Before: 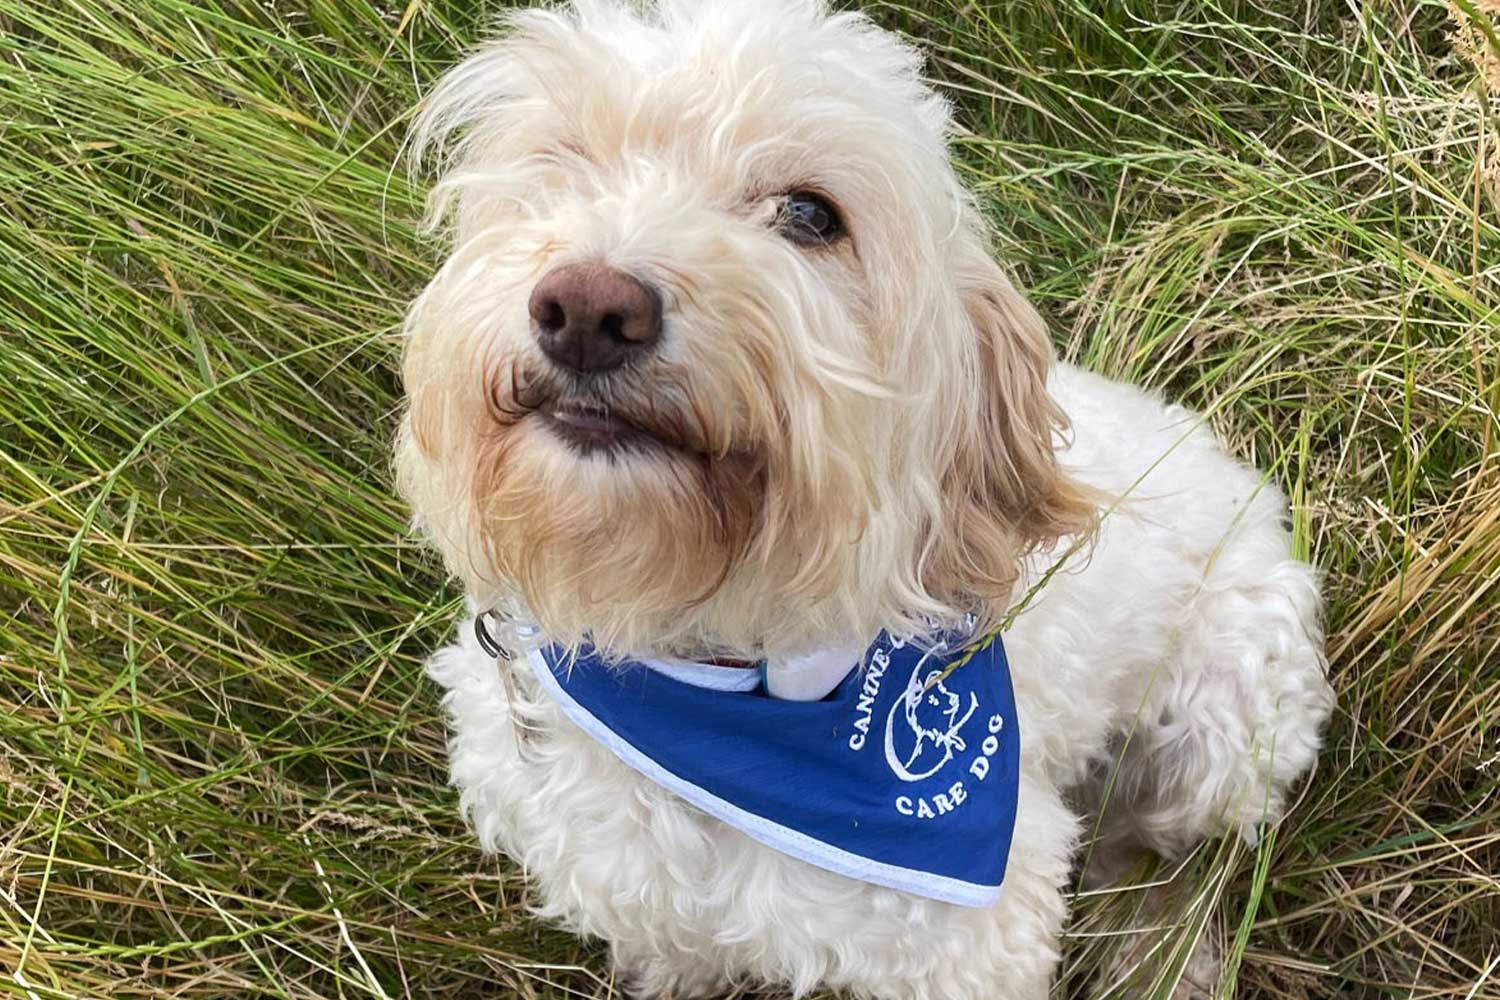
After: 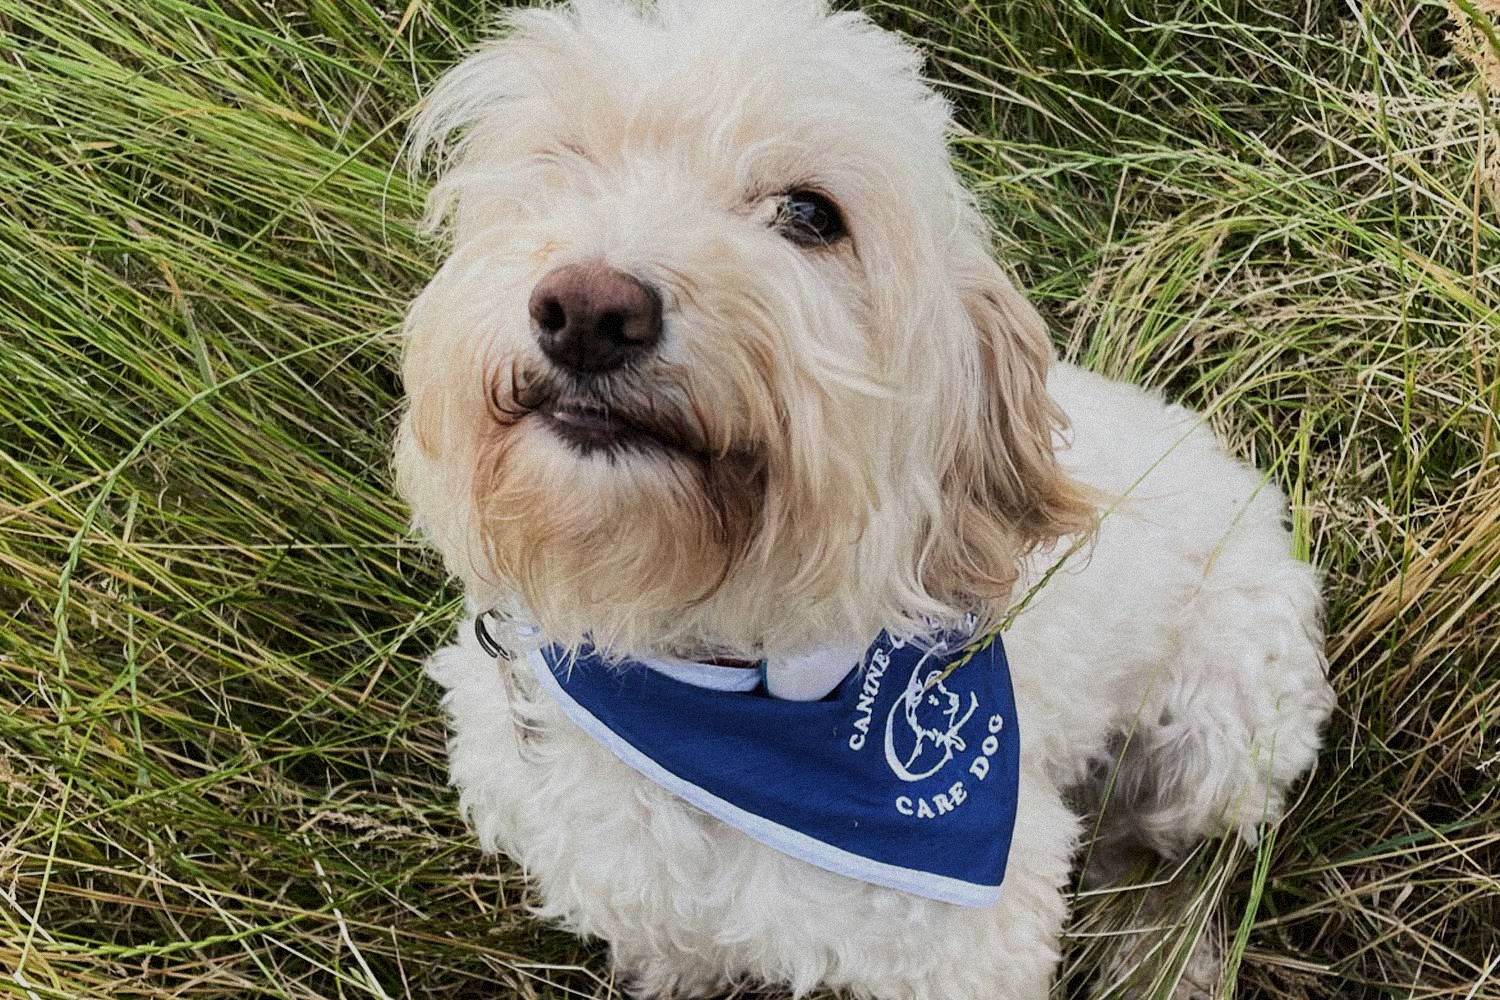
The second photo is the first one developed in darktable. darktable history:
grain: mid-tones bias 0%
filmic rgb: black relative exposure -7.65 EV, white relative exposure 4.56 EV, hardness 3.61
tone curve: curves: ch0 [(0.016, 0.011) (0.204, 0.146) (0.515, 0.476) (0.78, 0.795) (1, 0.981)], color space Lab, linked channels, preserve colors none
